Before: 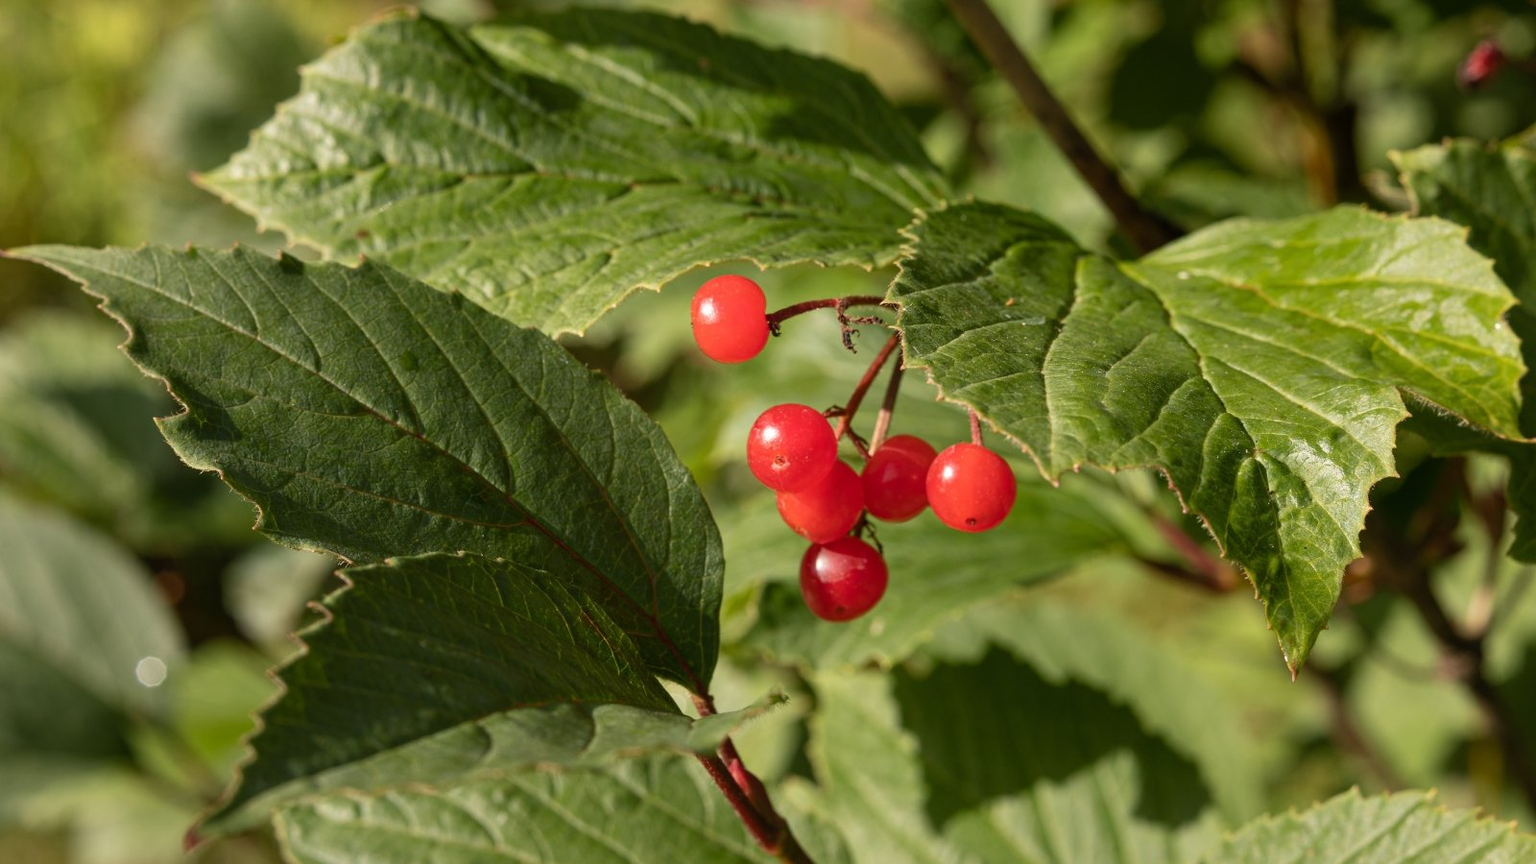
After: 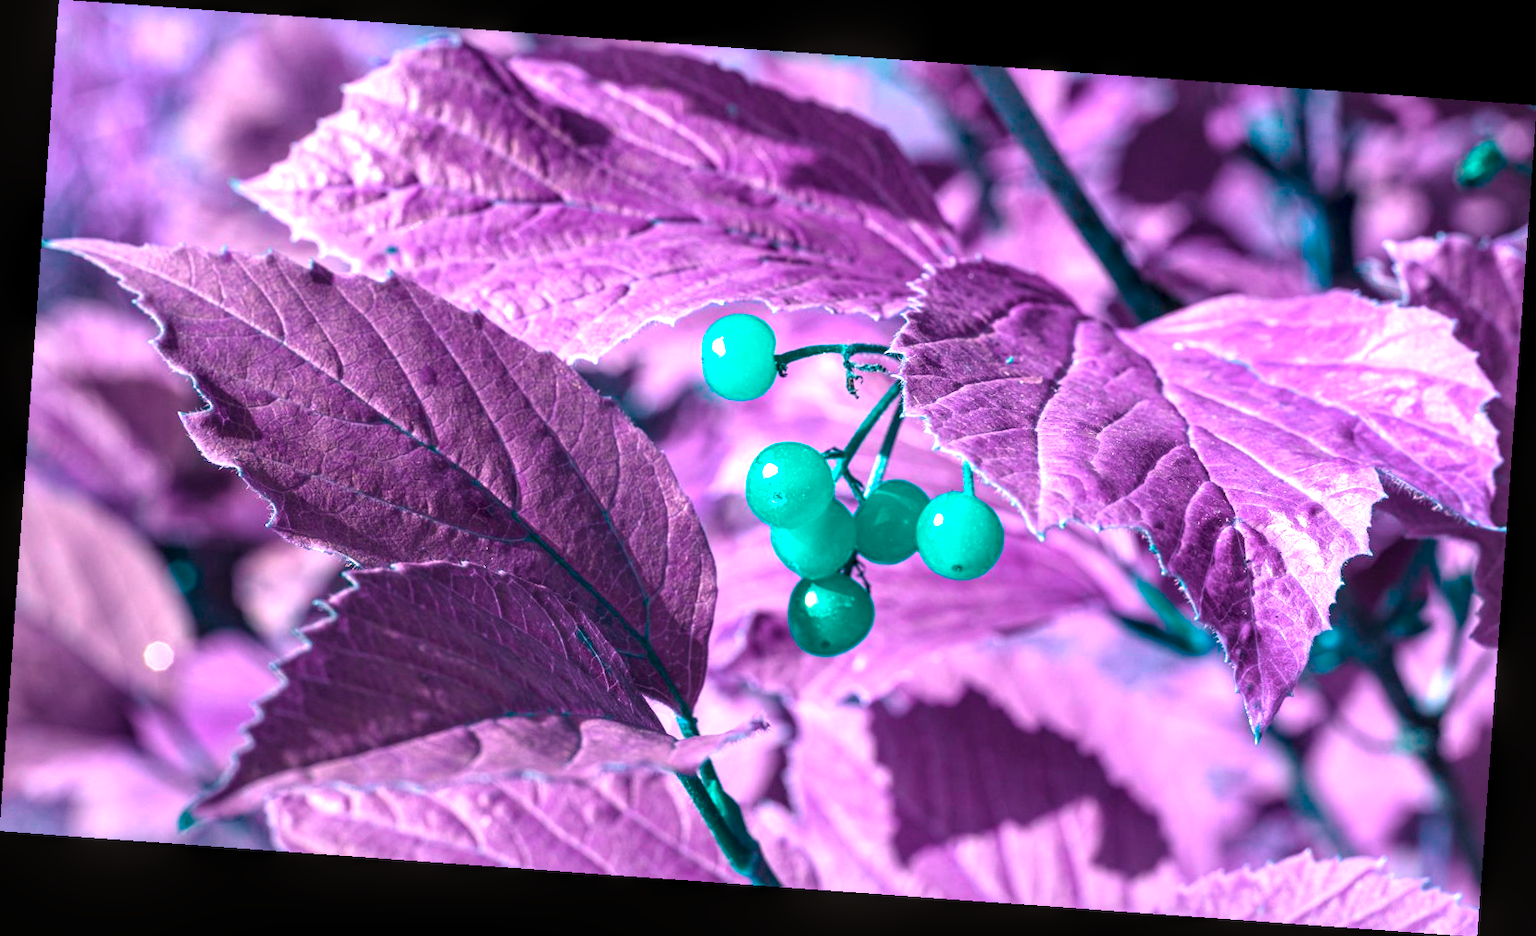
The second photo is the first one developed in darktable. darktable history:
rotate and perspective: rotation 4.1°, automatic cropping off
color correction: highlights a* 21.88, highlights b* 22.25
local contrast: highlights 35%, detail 135%
color balance rgb: hue shift 180°, global vibrance 50%, contrast 0.32%
exposure: black level correction 0, exposure 1.015 EV, compensate exposure bias true, compensate highlight preservation false
